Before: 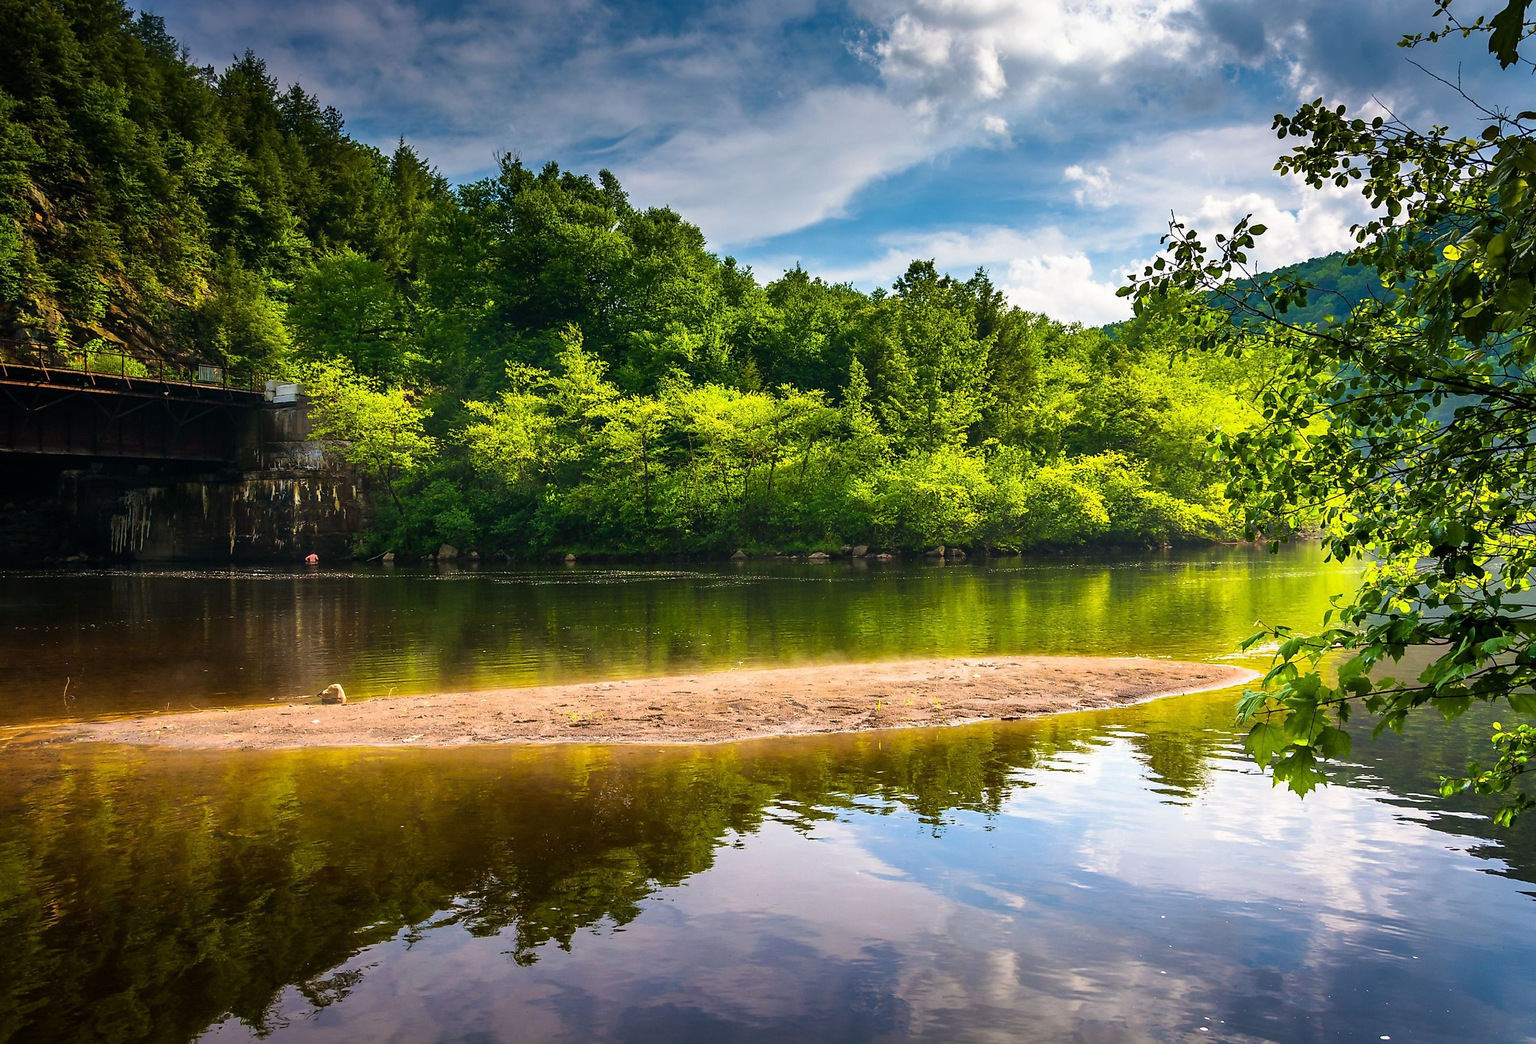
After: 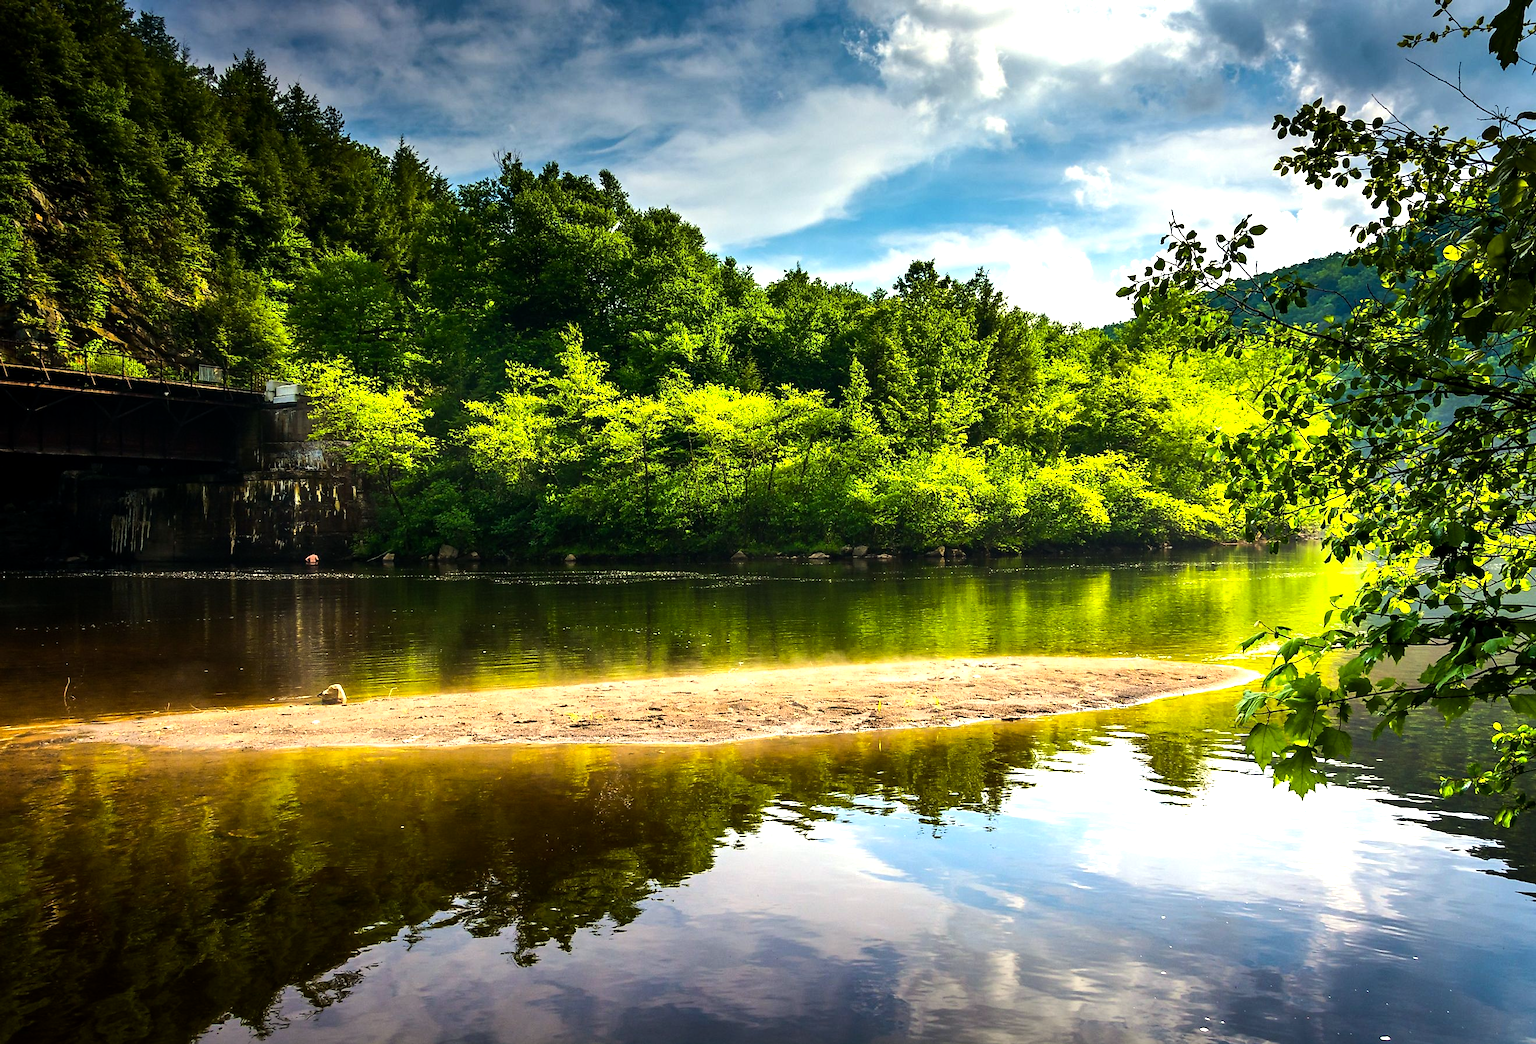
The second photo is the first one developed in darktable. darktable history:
exposure: black level correction 0.001, compensate highlight preservation false
color correction: highlights a* -4.48, highlights b* 7.17
tone equalizer: -8 EV -0.742 EV, -7 EV -0.736 EV, -6 EV -0.58 EV, -5 EV -0.414 EV, -3 EV 0.402 EV, -2 EV 0.6 EV, -1 EV 0.69 EV, +0 EV 0.764 EV, edges refinement/feathering 500, mask exposure compensation -1.57 EV, preserve details no
